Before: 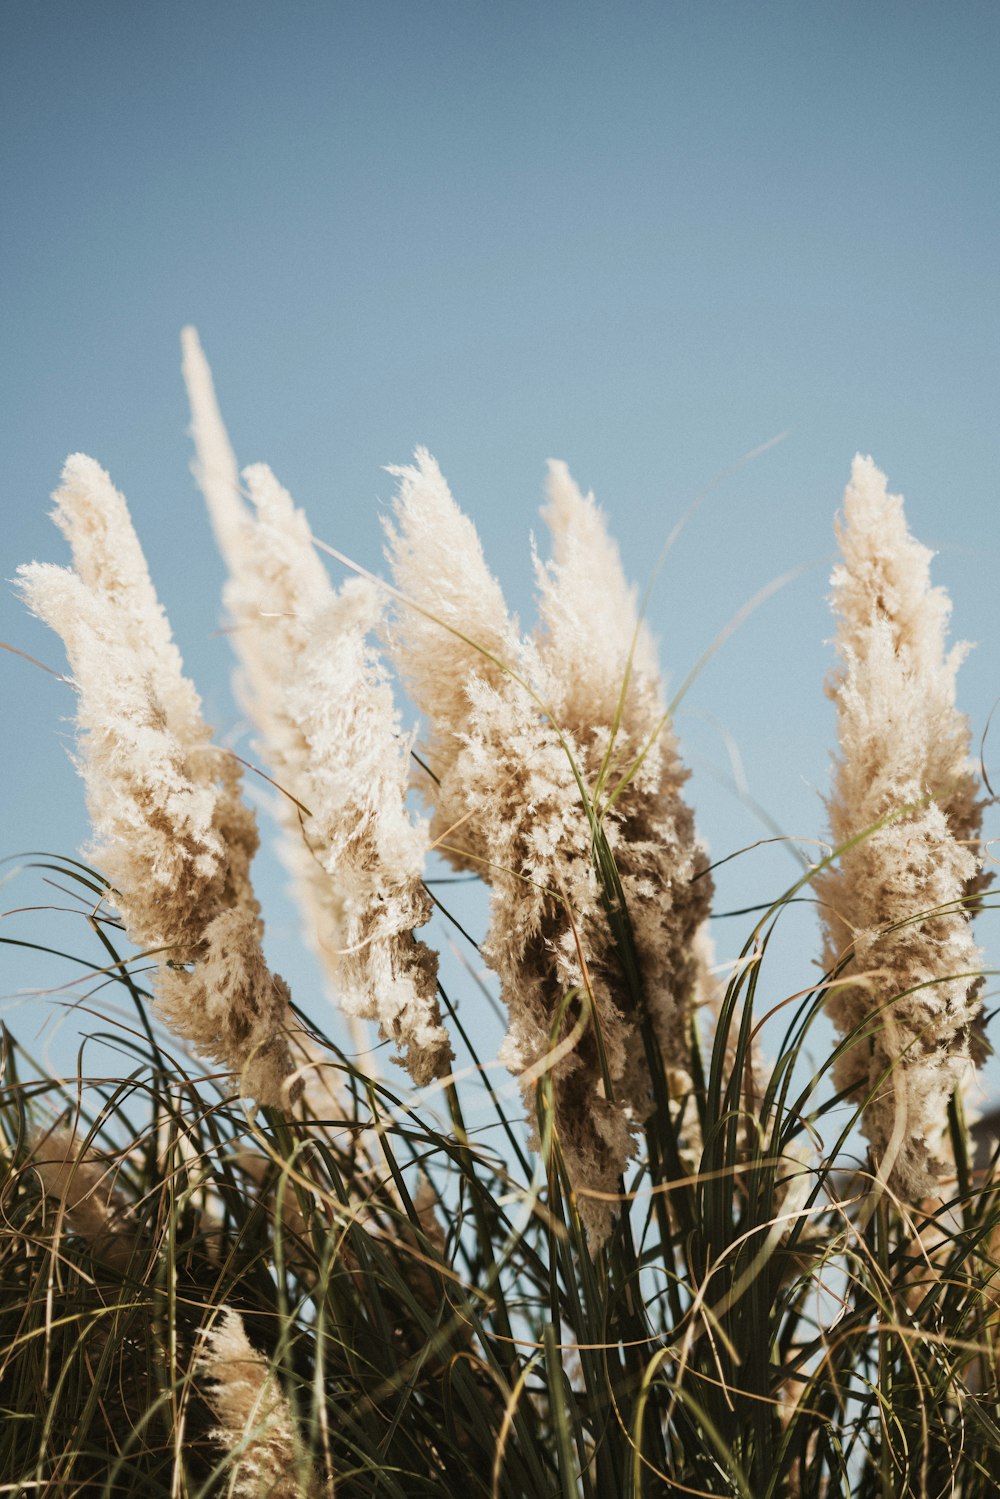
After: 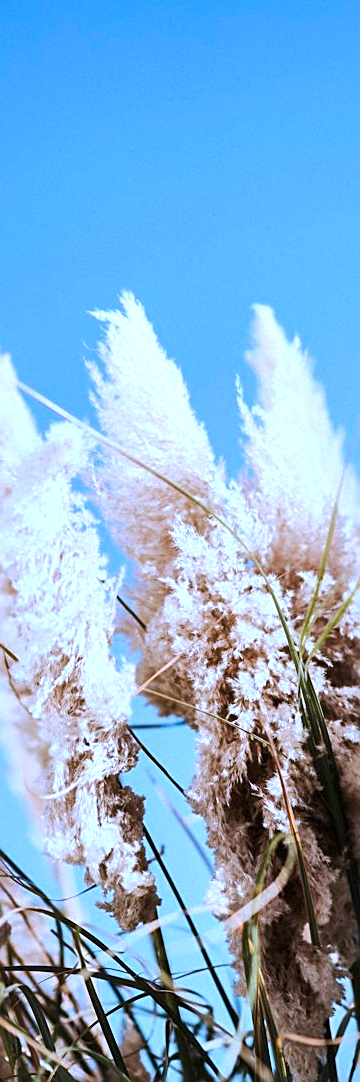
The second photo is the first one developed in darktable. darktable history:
sharpen: on, module defaults
local contrast: mode bilateral grid, contrast 100, coarseness 99, detail 165%, midtone range 0.2
crop and rotate: left 29.433%, top 10.354%, right 34.555%, bottom 17.425%
exposure: exposure -0.01 EV, compensate exposure bias true, compensate highlight preservation false
color balance rgb: linear chroma grading › global chroma 9.664%, perceptual saturation grading › global saturation 25.834%, perceptual brilliance grading › highlights 6.041%, perceptual brilliance grading › mid-tones 17.798%, perceptual brilliance grading › shadows -5.124%
color correction: highlights a* -2.01, highlights b* -18.6
tone equalizer: edges refinement/feathering 500, mask exposure compensation -1.57 EV, preserve details no
color calibration: illuminant as shot in camera, x 0.379, y 0.396, temperature 4135.21 K
